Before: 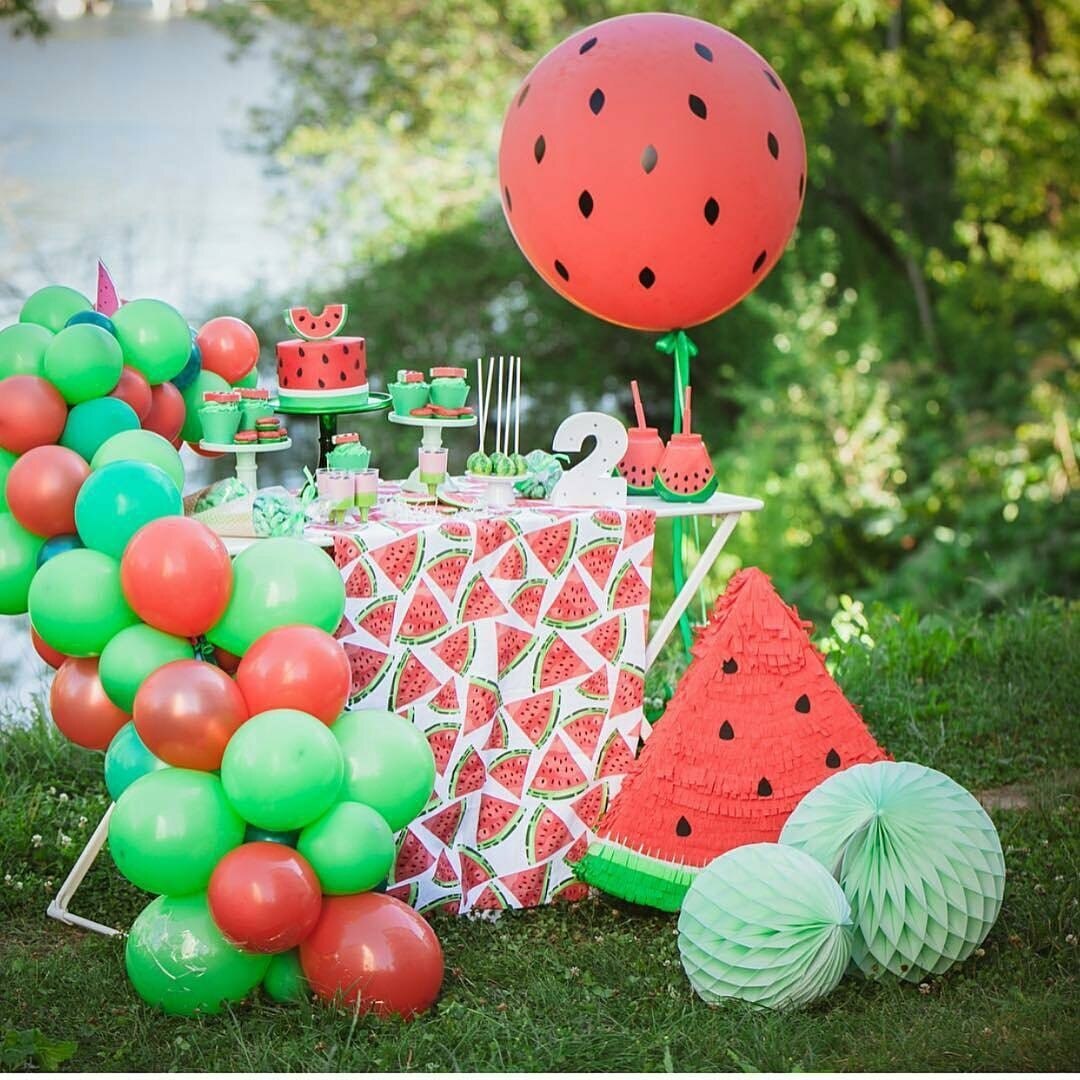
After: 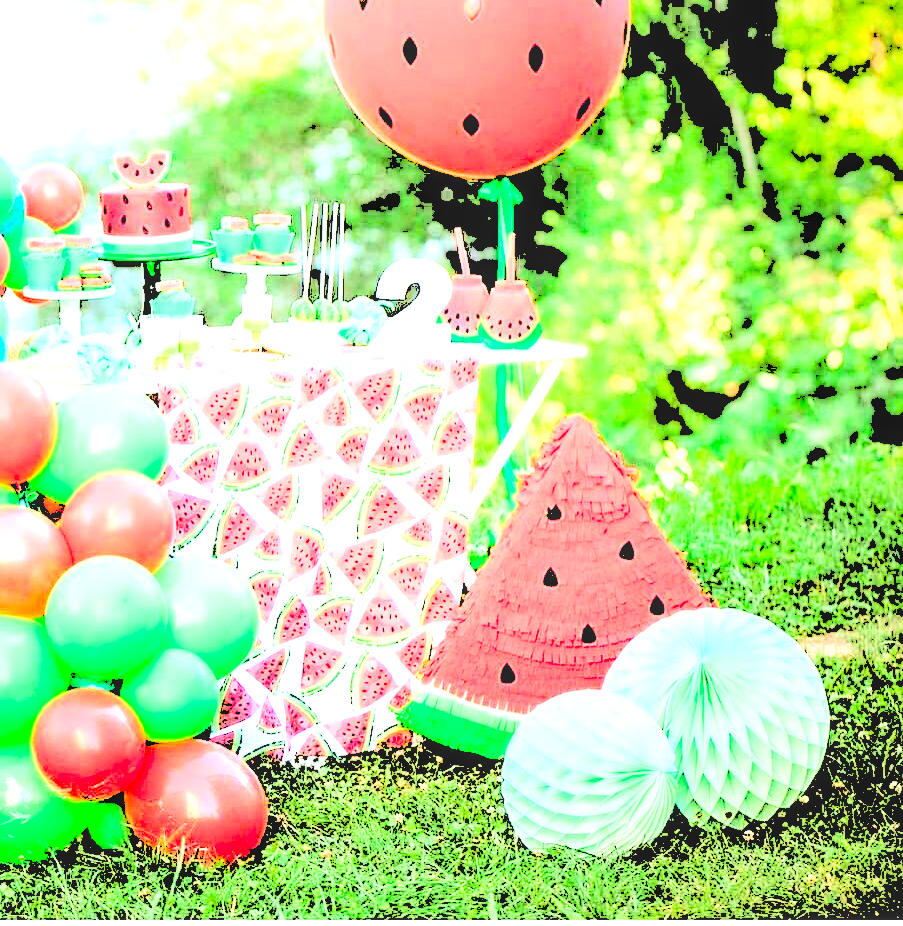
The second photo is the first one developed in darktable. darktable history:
local contrast: highlights 61%, detail 143%, midtone range 0.428
crop: left 16.315%, top 14.246%
levels: levels [0.246, 0.246, 0.506]
